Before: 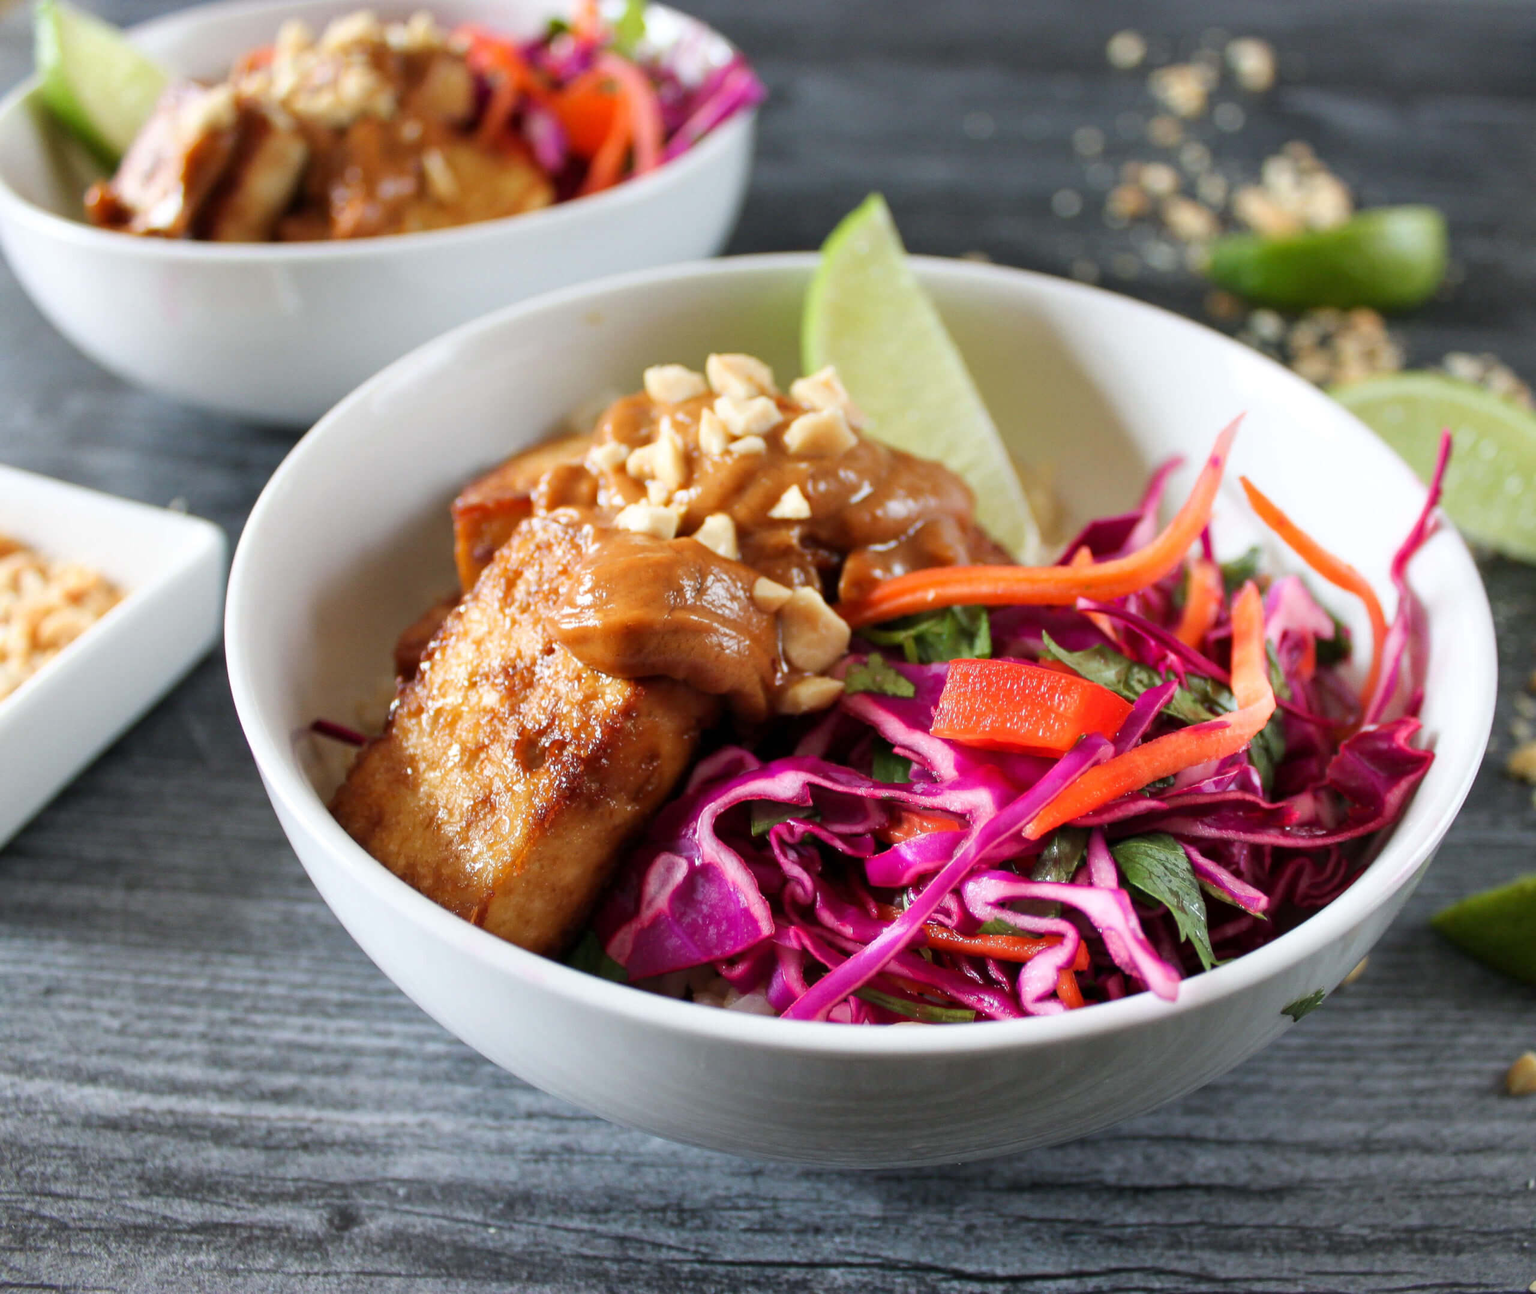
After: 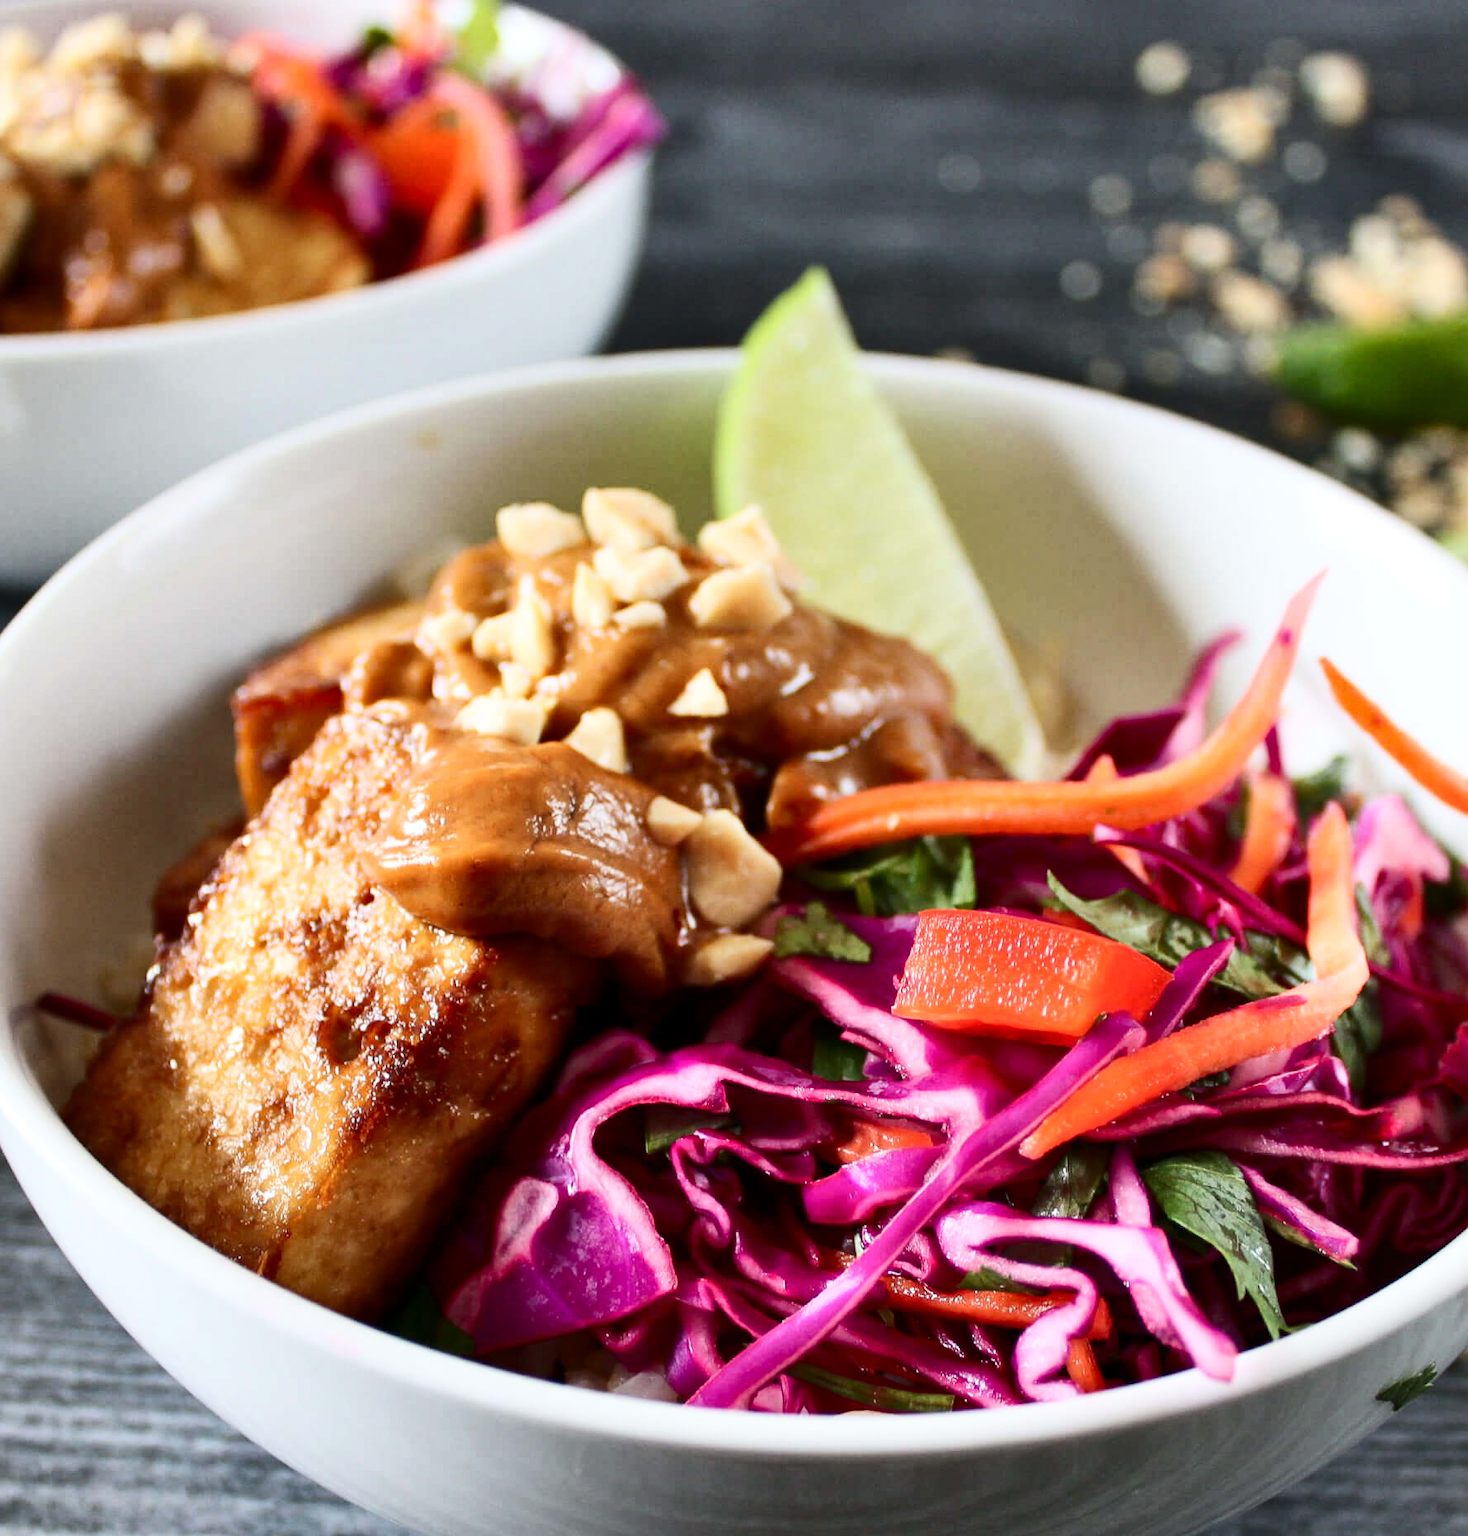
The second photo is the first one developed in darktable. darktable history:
contrast brightness saturation: contrast 0.28
crop: left 18.479%, right 12.2%, bottom 13.971%
shadows and highlights: shadows 49, highlights -41, soften with gaussian
